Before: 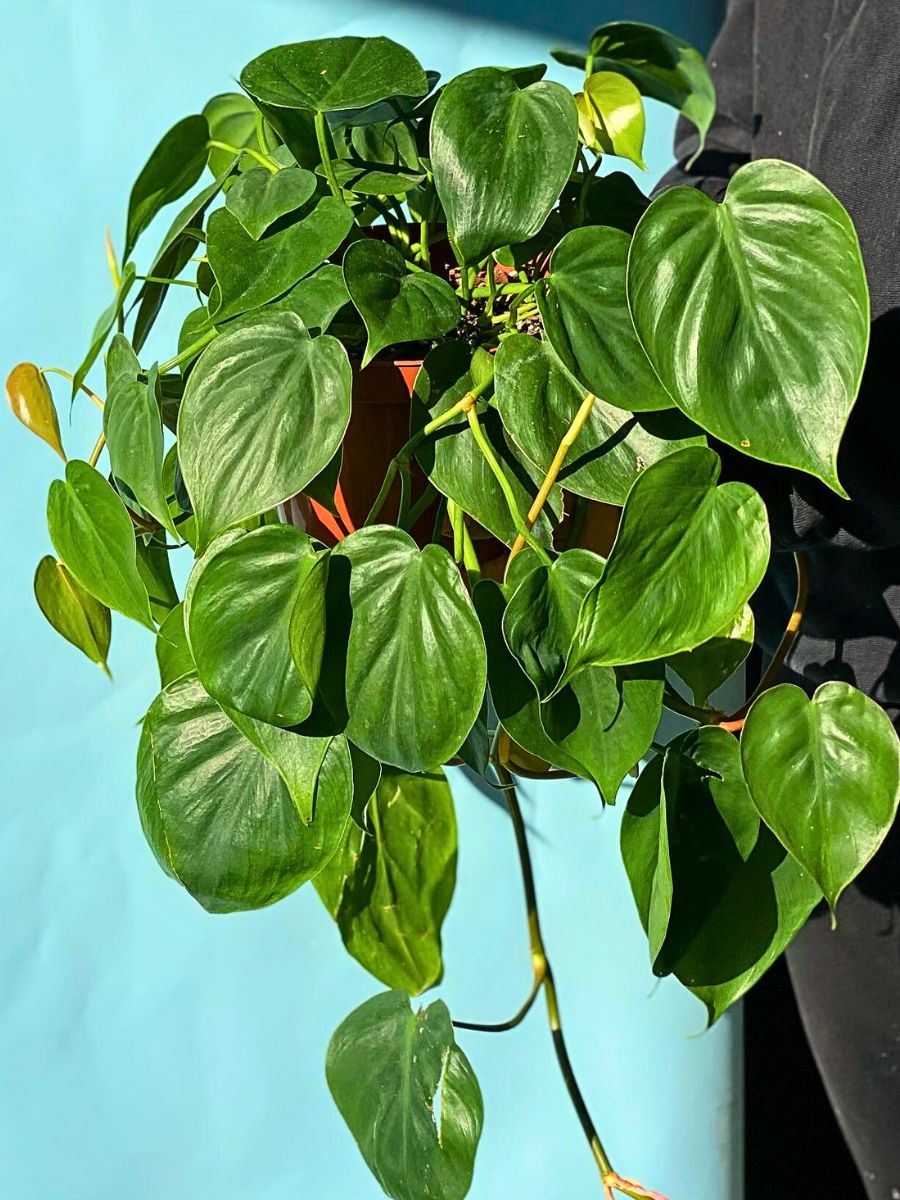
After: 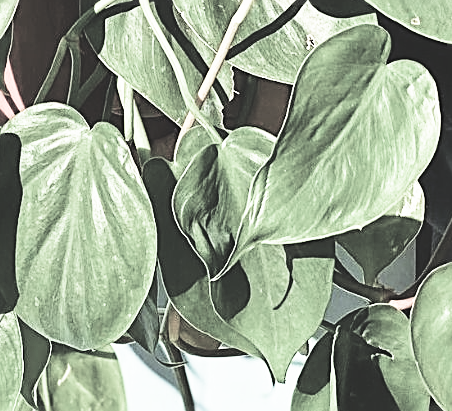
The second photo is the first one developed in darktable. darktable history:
sharpen: on, module defaults
crop: left 36.759%, top 35.223%, right 12.917%, bottom 30.452%
filmic rgb: black relative exposure -5.01 EV, white relative exposure 3.99 EV, threshold 5.94 EV, hardness 2.9, contrast 1.411, highlights saturation mix -29.66%, color science v4 (2020), enable highlight reconstruction true
exposure: black level correction -0.023, exposure 1.397 EV, compensate highlight preservation false
